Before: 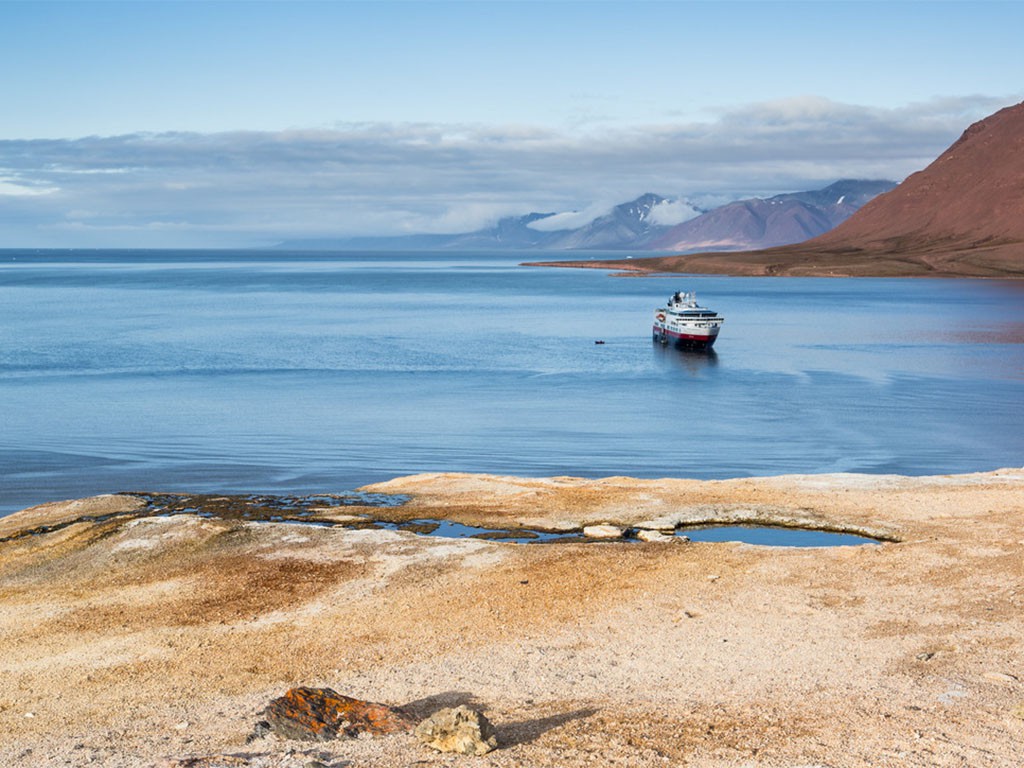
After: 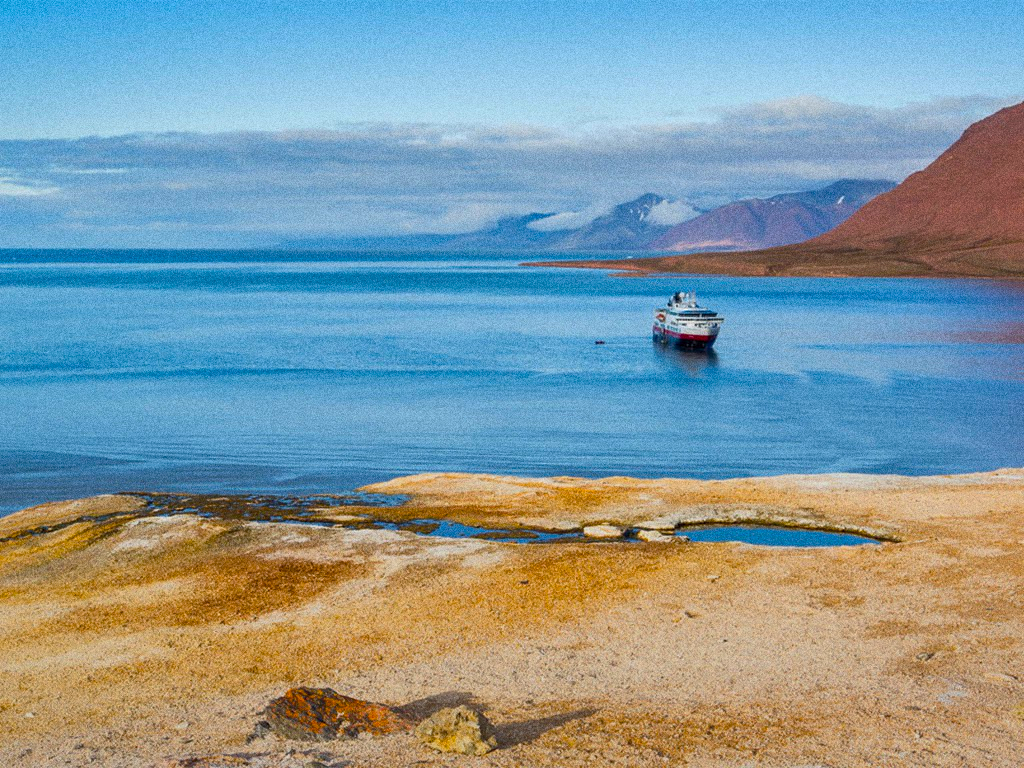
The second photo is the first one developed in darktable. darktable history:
graduated density: rotation -180°, offset 27.42
exposure: compensate highlight preservation false
grain: coarseness 0.09 ISO, strength 40%
shadows and highlights: on, module defaults
color balance rgb: linear chroma grading › global chroma 15%, perceptual saturation grading › global saturation 30%
